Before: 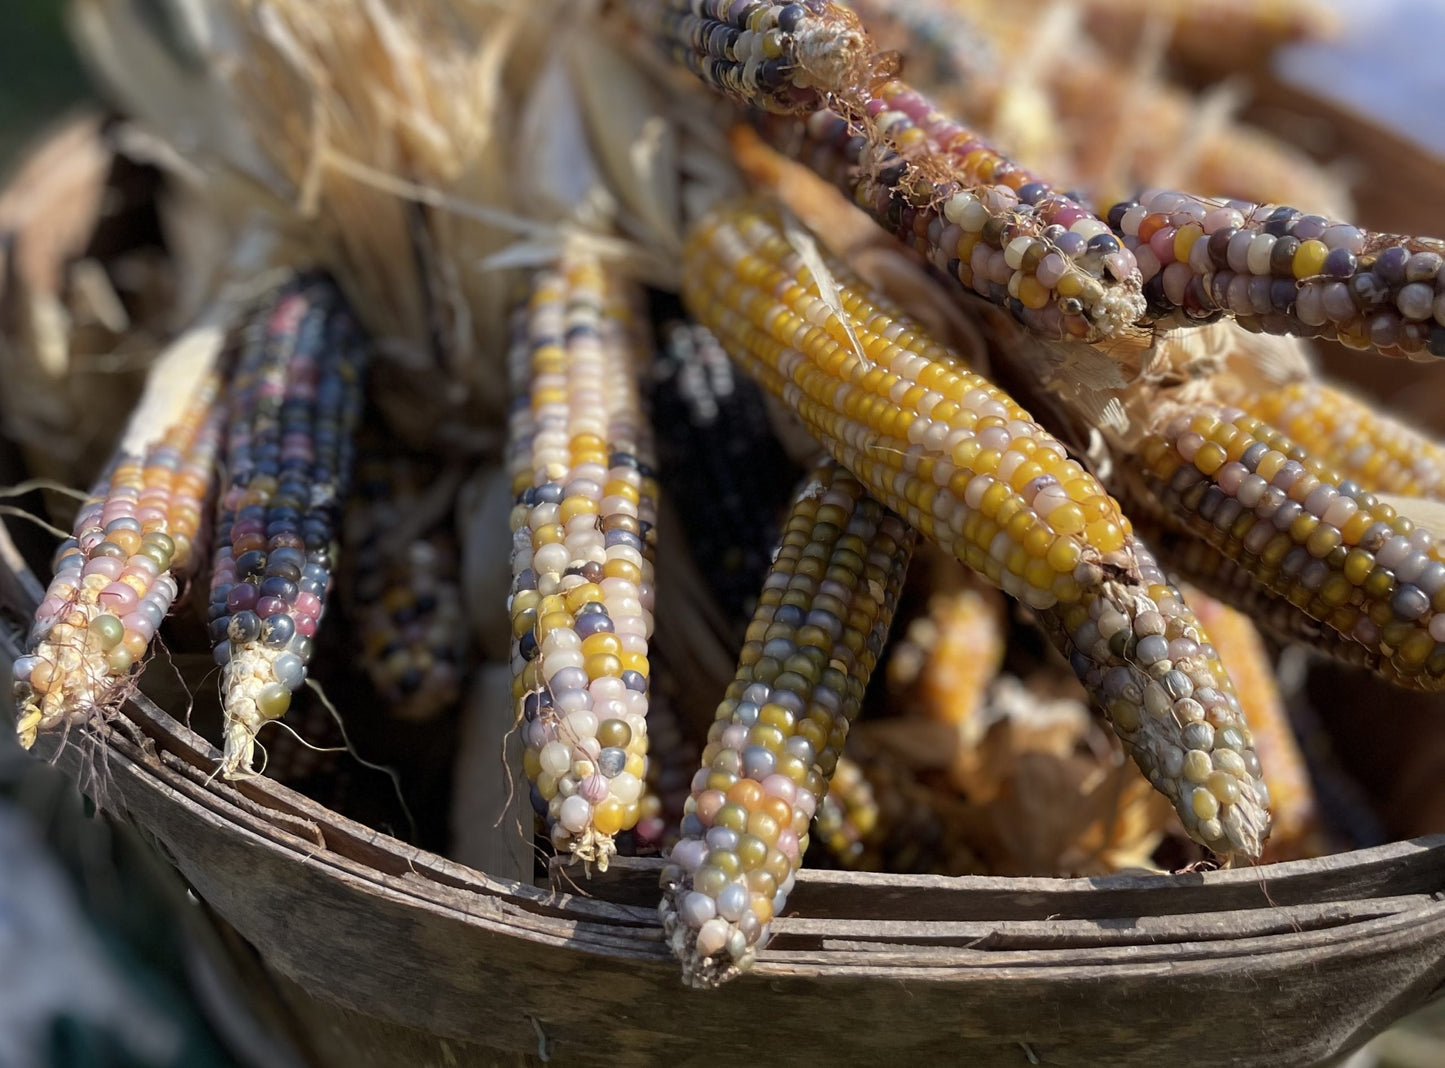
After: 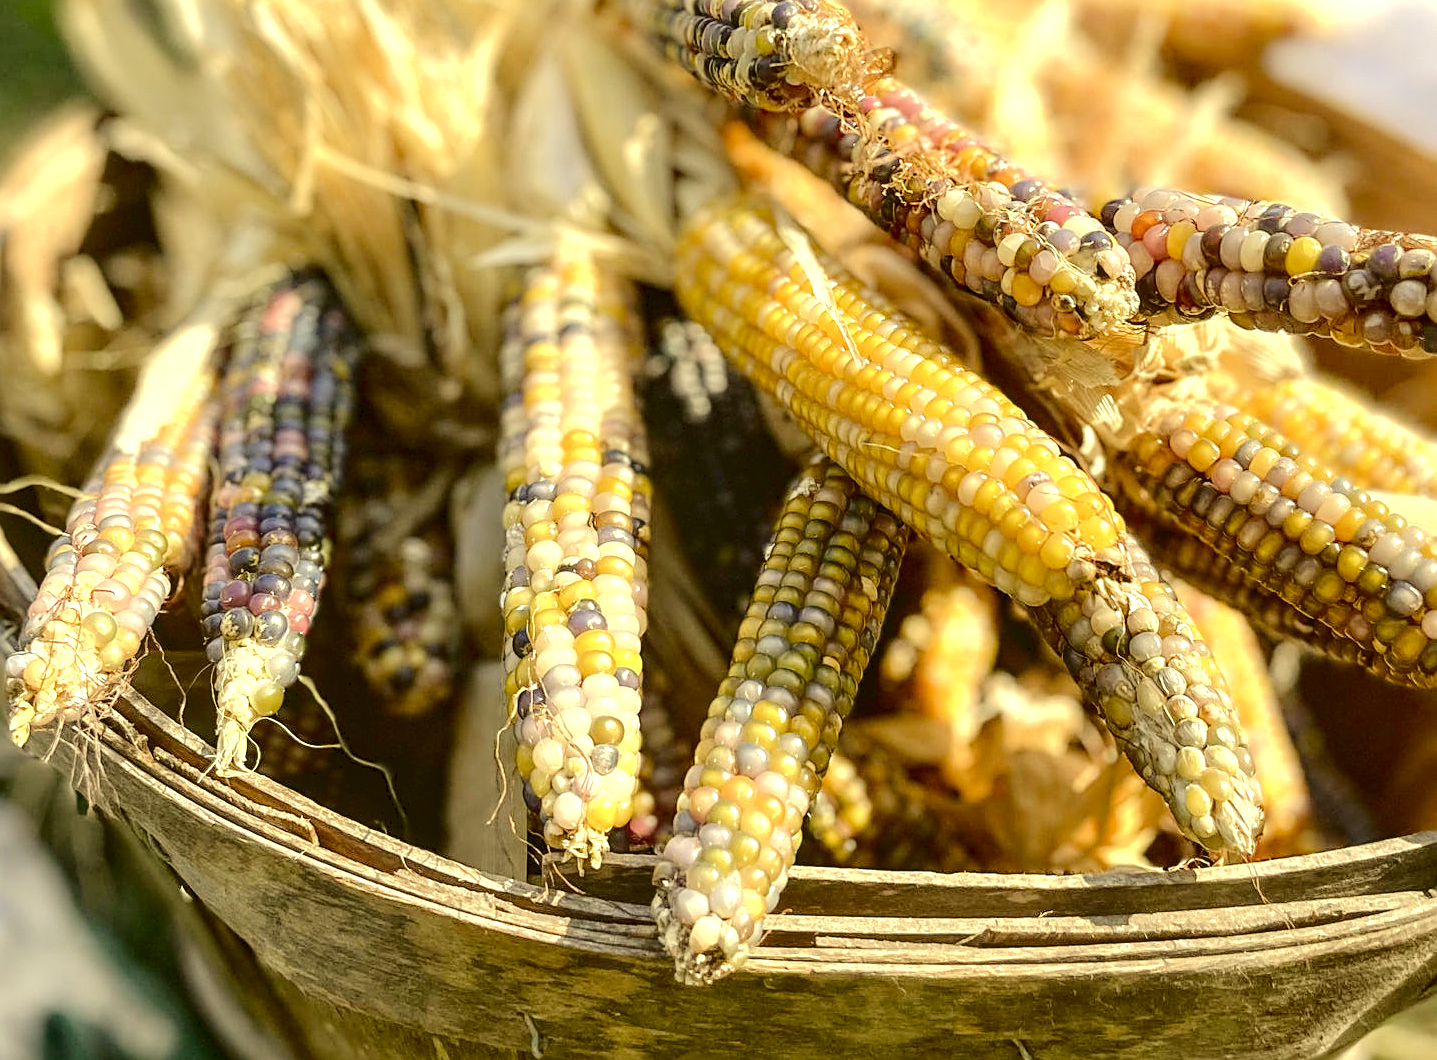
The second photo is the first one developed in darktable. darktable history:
crop and rotate: left 0.529%, top 0.285%, bottom 0.406%
sharpen: on, module defaults
local contrast: detail 130%
color correction: highlights a* 0.086, highlights b* 29.54, shadows a* -0.31, shadows b* 21.04
tone curve: curves: ch0 [(0, 0) (0.003, 0.064) (0.011, 0.065) (0.025, 0.061) (0.044, 0.068) (0.069, 0.083) (0.1, 0.102) (0.136, 0.126) (0.177, 0.172) (0.224, 0.225) (0.277, 0.306) (0.335, 0.397) (0.399, 0.483) (0.468, 0.56) (0.543, 0.634) (0.623, 0.708) (0.709, 0.77) (0.801, 0.832) (0.898, 0.899) (1, 1)], color space Lab, independent channels, preserve colors none
exposure: black level correction 0, exposure 1.276 EV, compensate highlight preservation false
color balance rgb: shadows lift › hue 87.43°, perceptual saturation grading › global saturation 20%, perceptual saturation grading › highlights -49.101%, perceptual saturation grading › shadows 25.107%, contrast -10.584%
